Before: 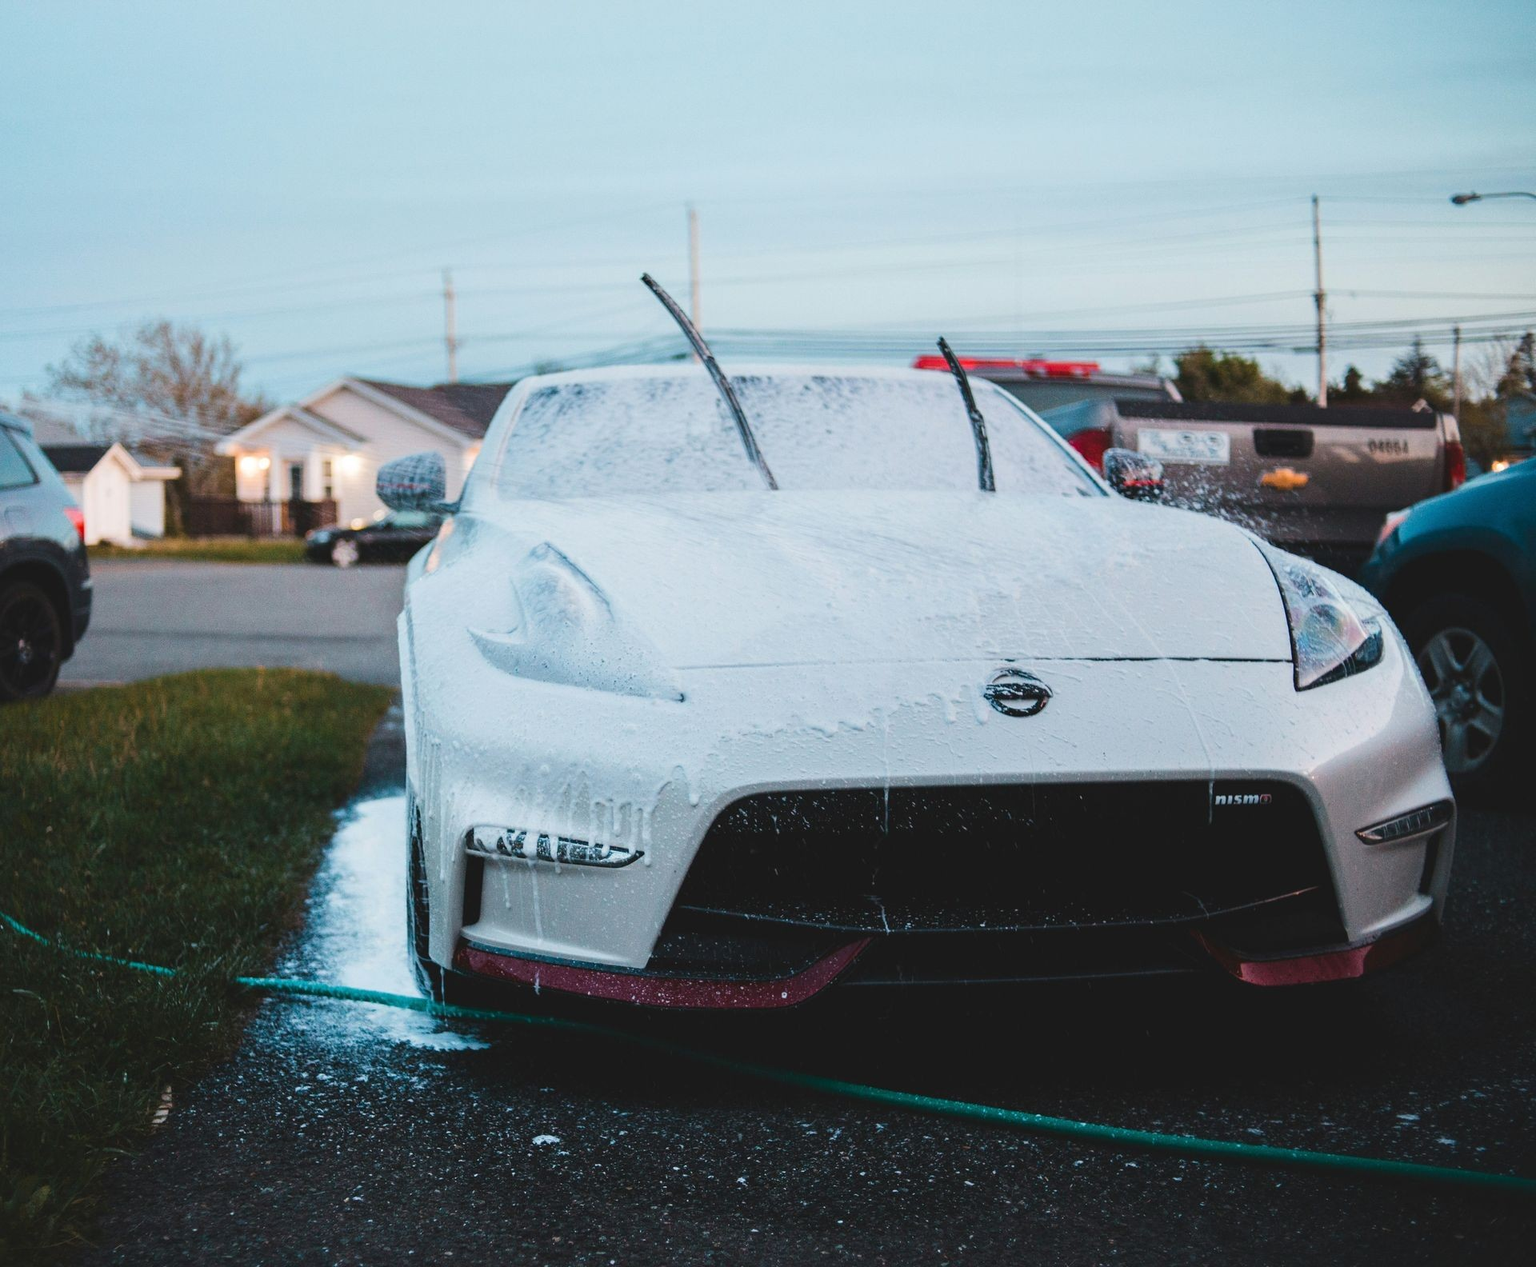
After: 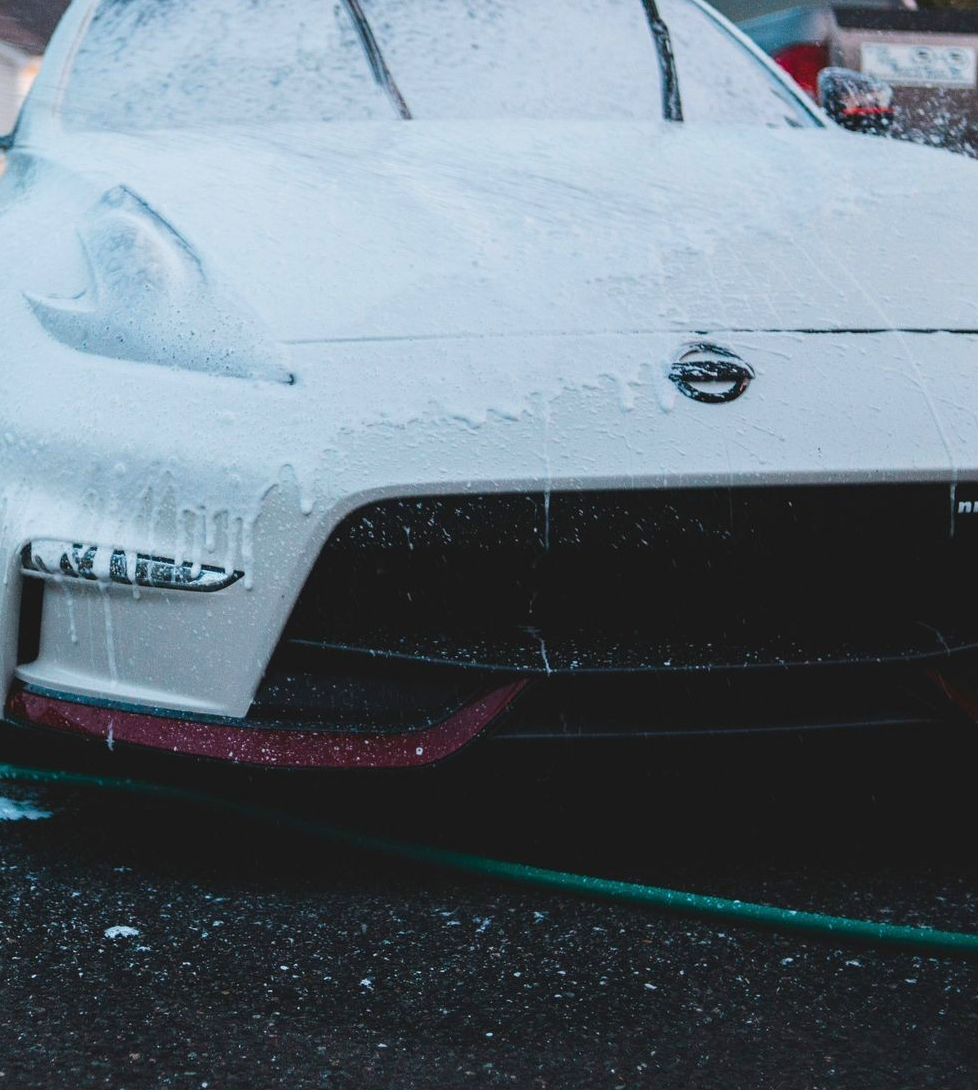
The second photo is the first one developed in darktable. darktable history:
white balance: red 0.982, blue 1.018
crop and rotate: left 29.237%, top 31.152%, right 19.807%
